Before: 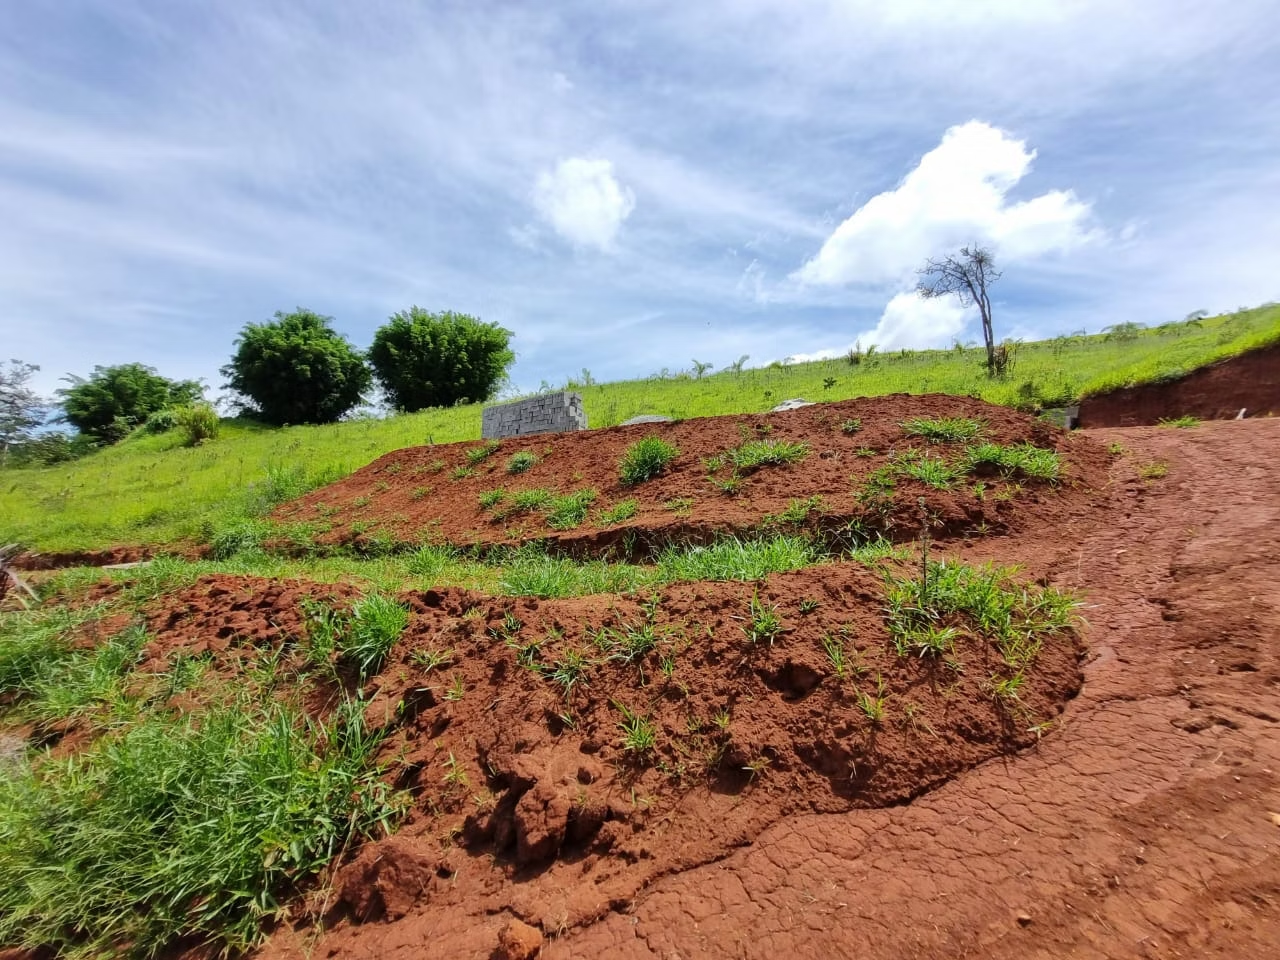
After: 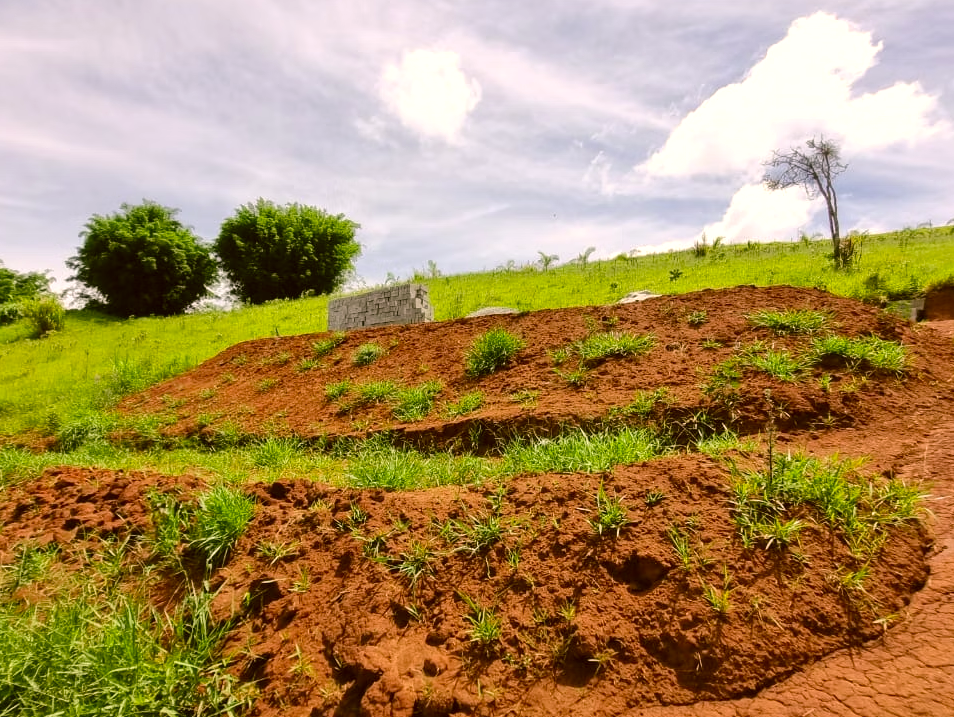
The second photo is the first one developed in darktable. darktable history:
tone equalizer: edges refinement/feathering 500, mask exposure compensation -1.57 EV, preserve details guided filter
color correction: highlights a* 8.83, highlights b* 15.18, shadows a* -0.49, shadows b* 25.89
exposure: exposure 0.257 EV, compensate exposure bias true, compensate highlight preservation false
crop and rotate: left 12.053%, top 11.334%, right 13.364%, bottom 13.899%
